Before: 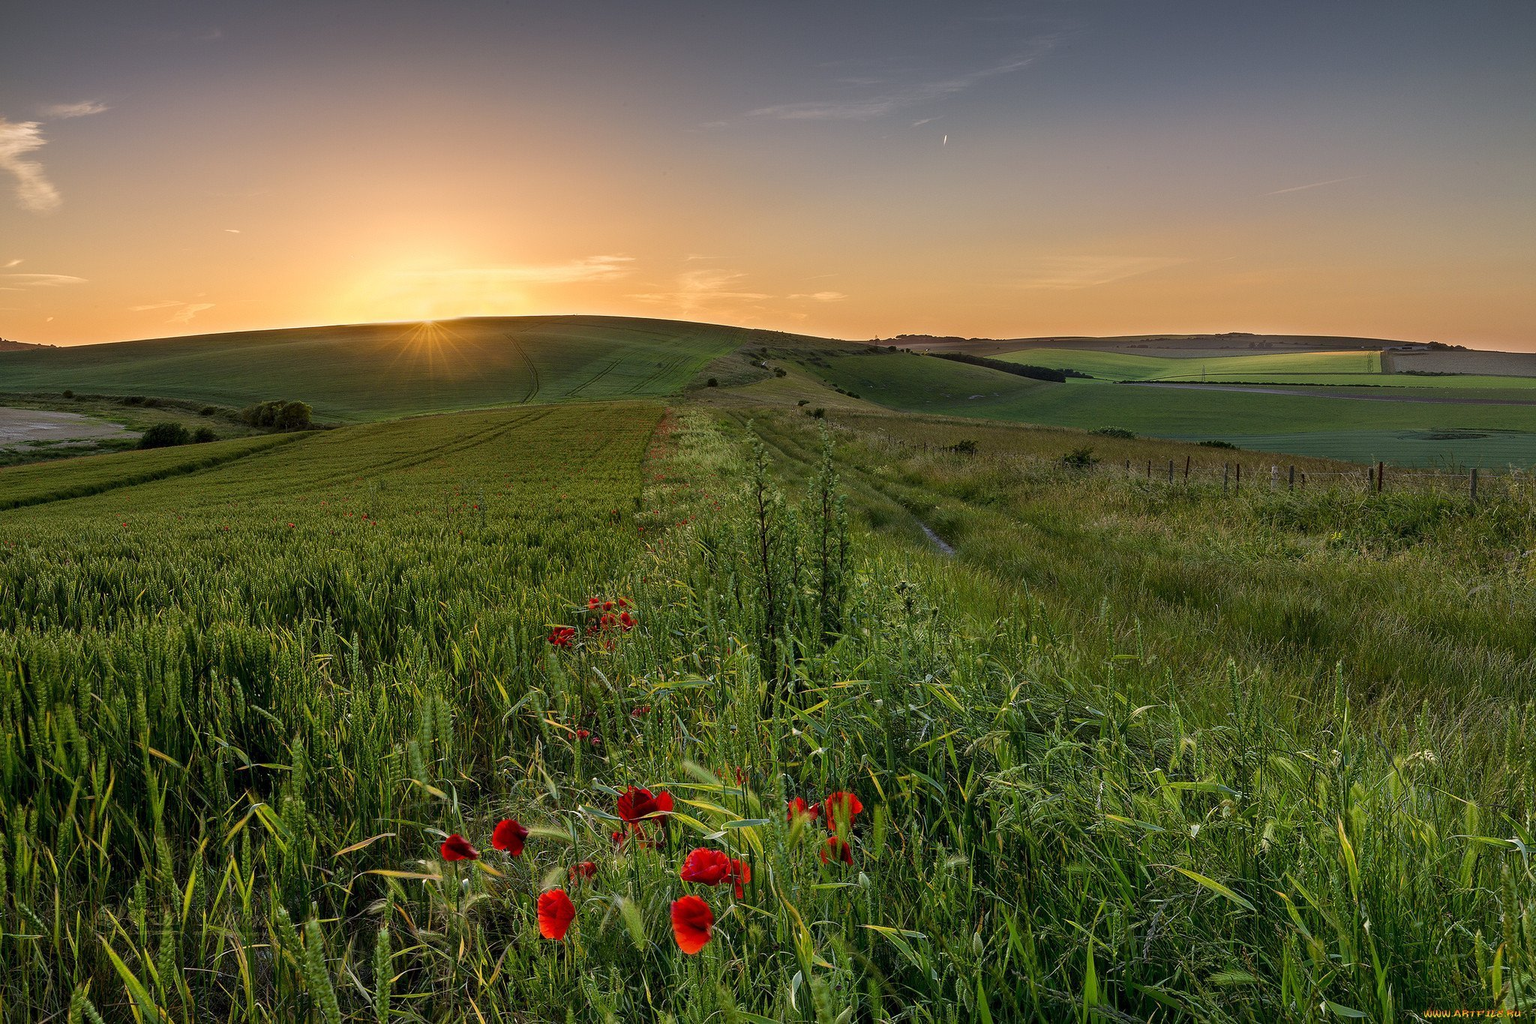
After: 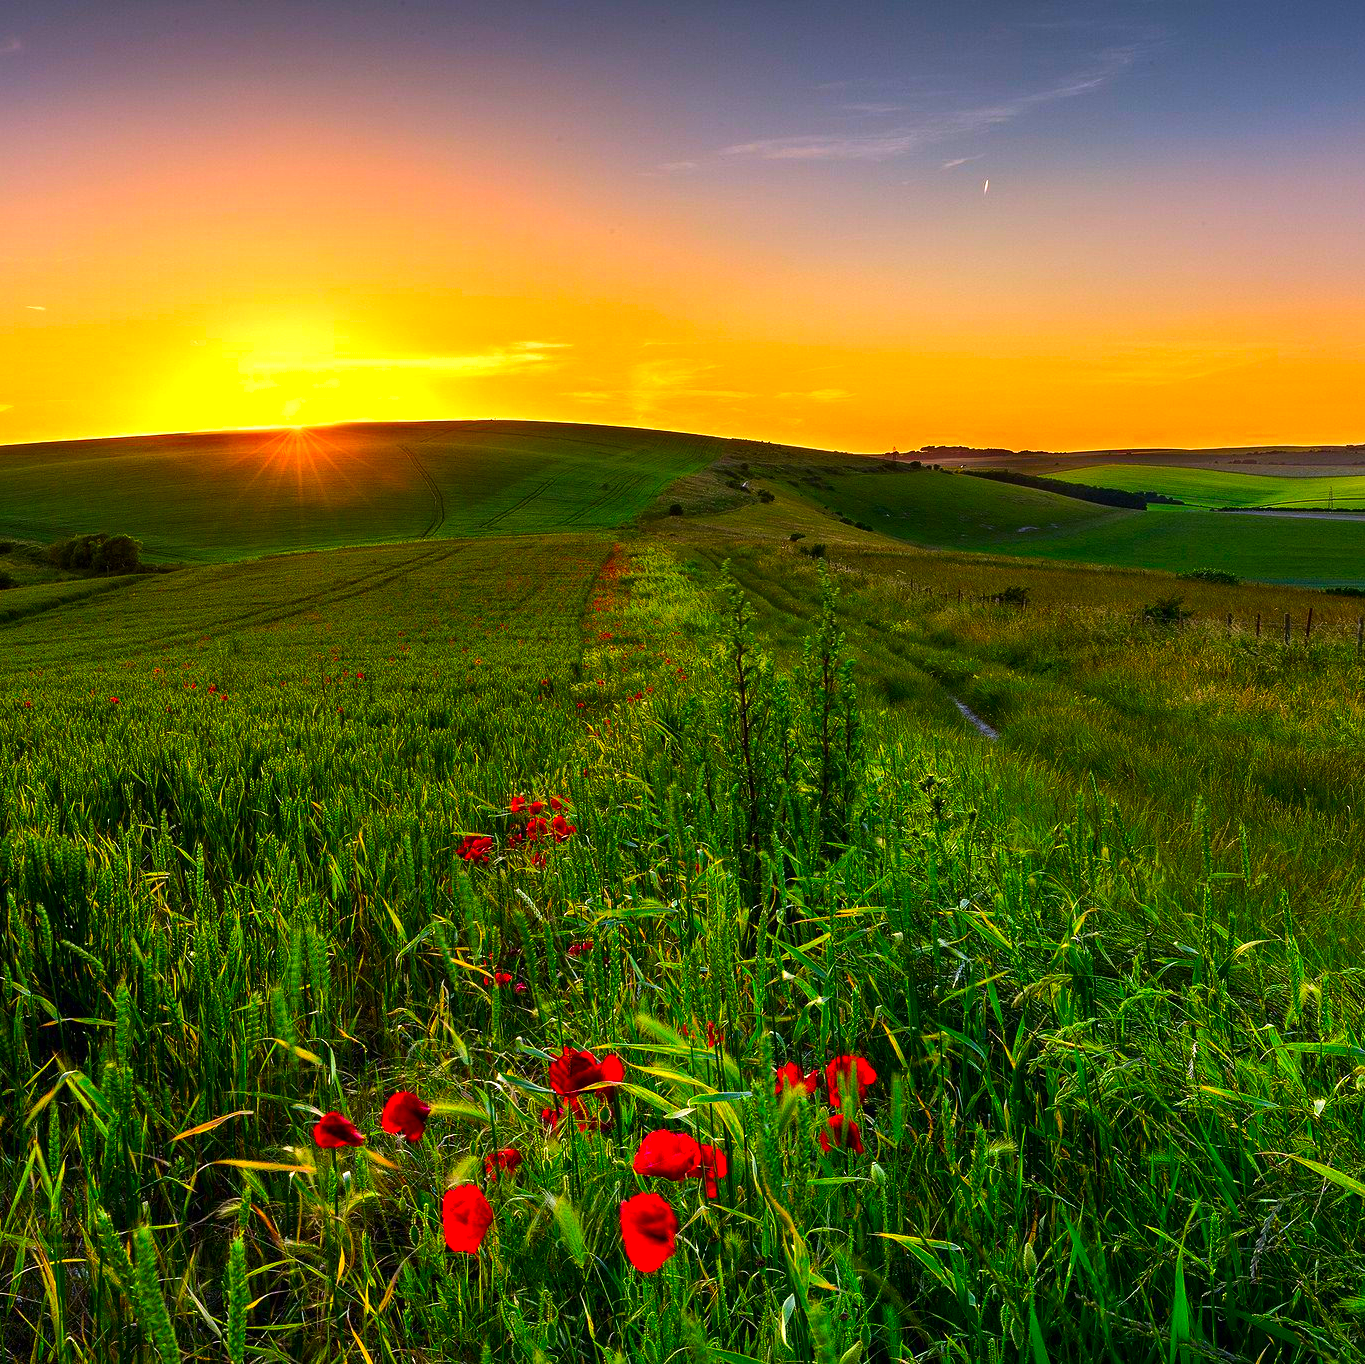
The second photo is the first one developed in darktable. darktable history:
color correction: highlights a* 1.59, highlights b* -1.7, saturation 2.48
crop and rotate: left 13.409%, right 19.924%
tone equalizer: -8 EV -0.75 EV, -7 EV -0.7 EV, -6 EV -0.6 EV, -5 EV -0.4 EV, -3 EV 0.4 EV, -2 EV 0.6 EV, -1 EV 0.7 EV, +0 EV 0.75 EV, edges refinement/feathering 500, mask exposure compensation -1.57 EV, preserve details no
